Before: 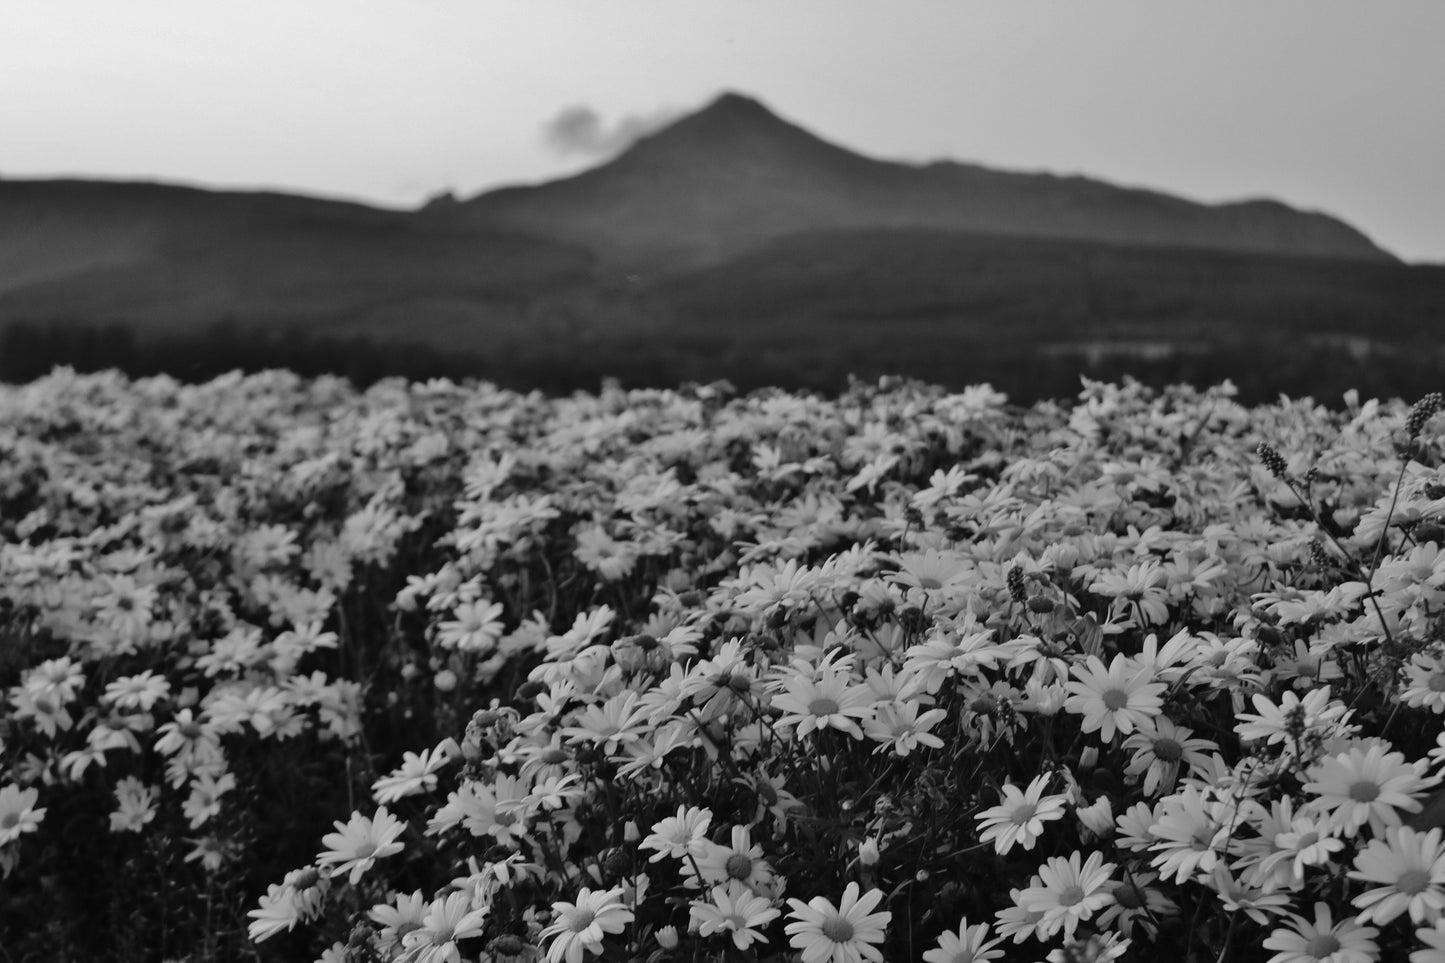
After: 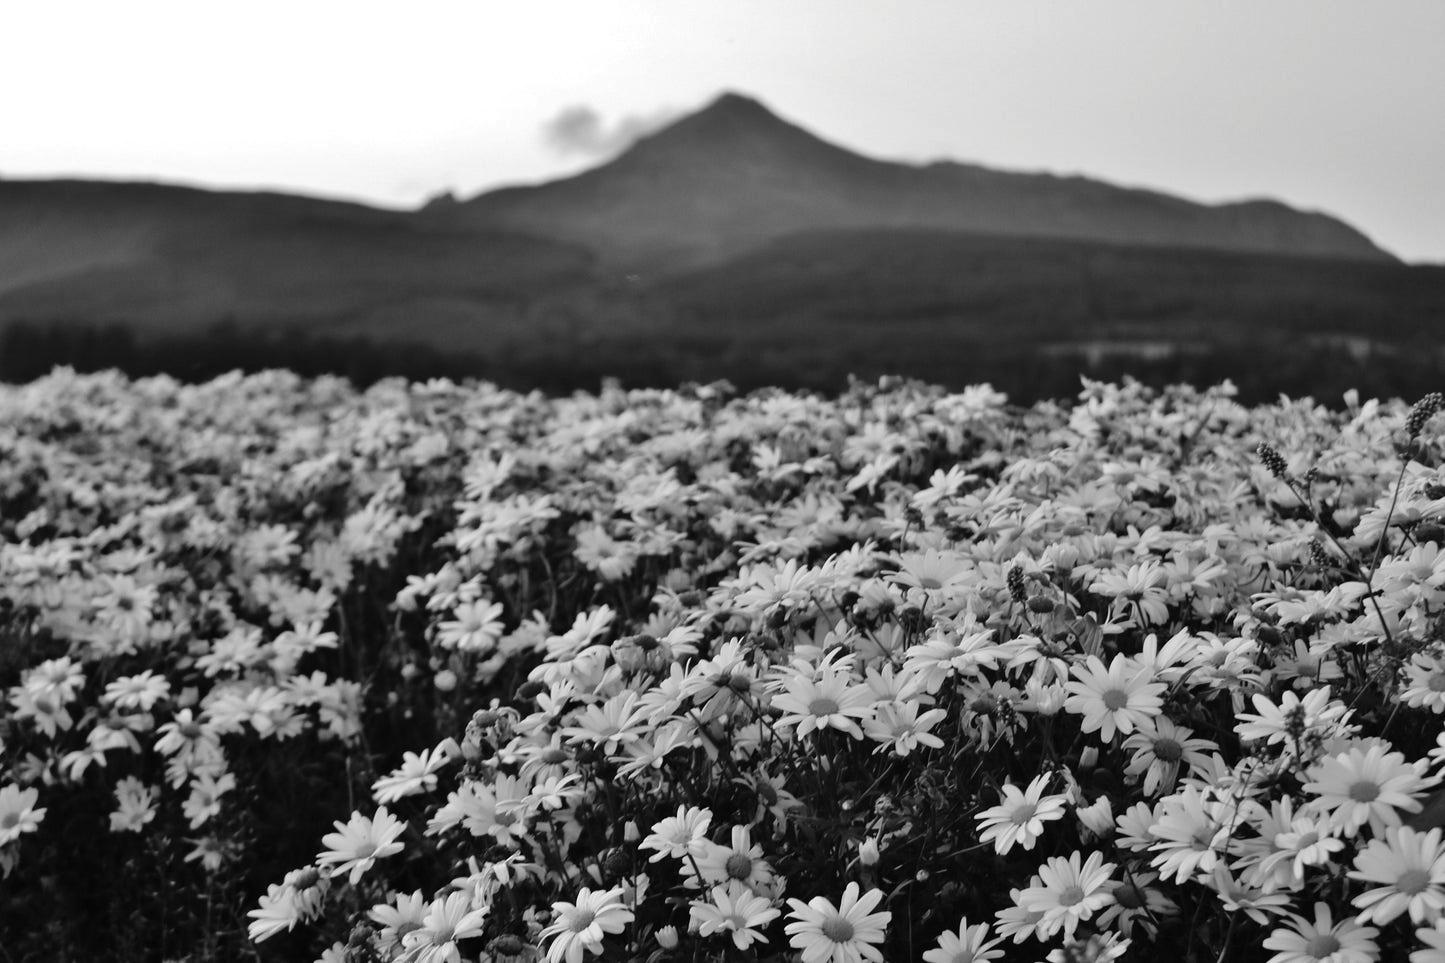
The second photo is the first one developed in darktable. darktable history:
color zones: curves: ch0 [(0.018, 0.548) (0.224, 0.64) (0.425, 0.447) (0.675, 0.575) (0.732, 0.579)]; ch1 [(0.066, 0.487) (0.25, 0.5) (0.404, 0.43) (0.75, 0.421) (0.956, 0.421)]; ch2 [(0.044, 0.561) (0.215, 0.465) (0.399, 0.544) (0.465, 0.548) (0.614, 0.447) (0.724, 0.43) (0.882, 0.623) (0.956, 0.632)]
tone equalizer: -8 EV -0.424 EV, -7 EV -0.358 EV, -6 EV -0.305 EV, -5 EV -0.241 EV, -3 EV 0.192 EV, -2 EV 0.357 EV, -1 EV 0.377 EV, +0 EV 0.399 EV
exposure: exposure 0.131 EV, compensate highlight preservation false
color correction: highlights b* 0.067, saturation 1.1
